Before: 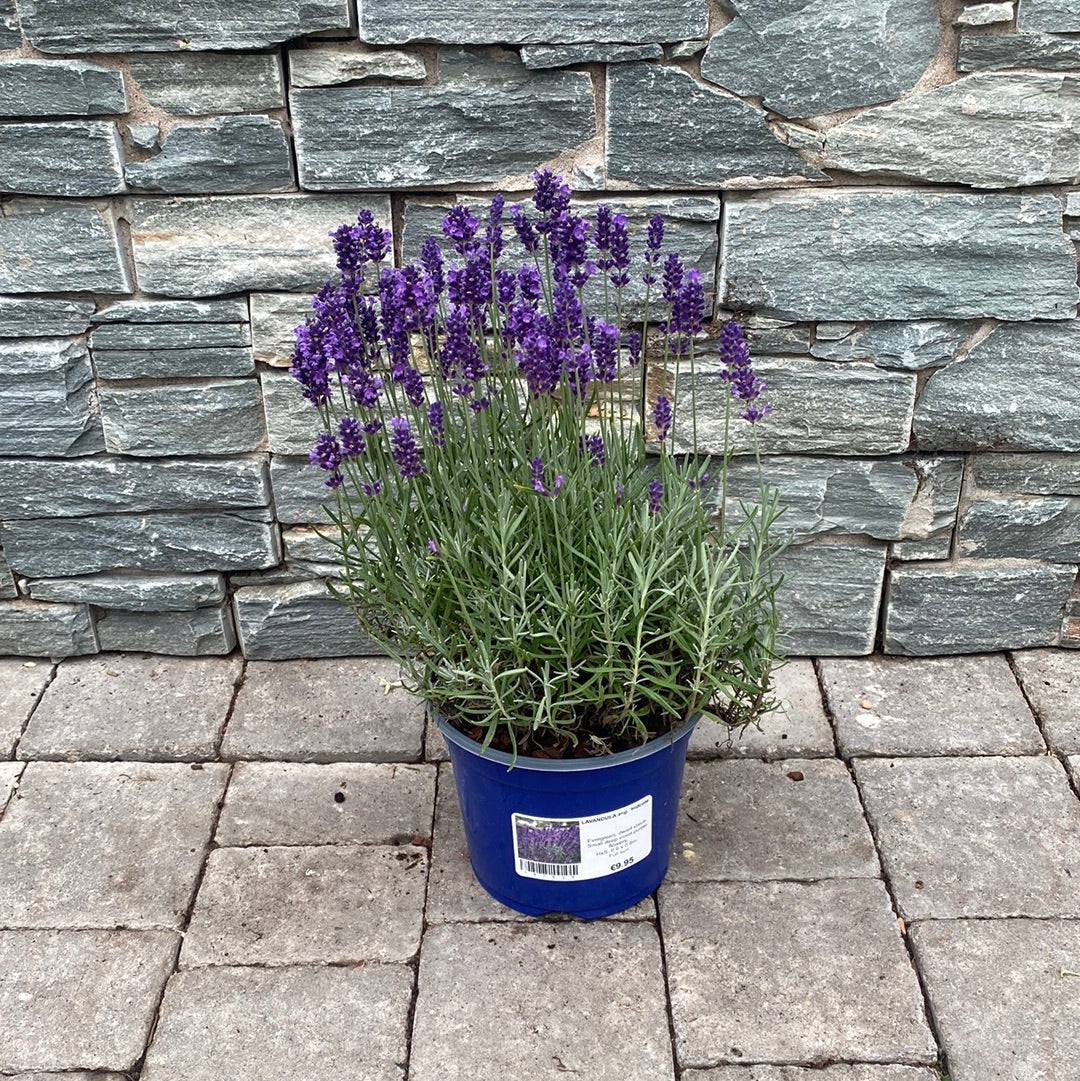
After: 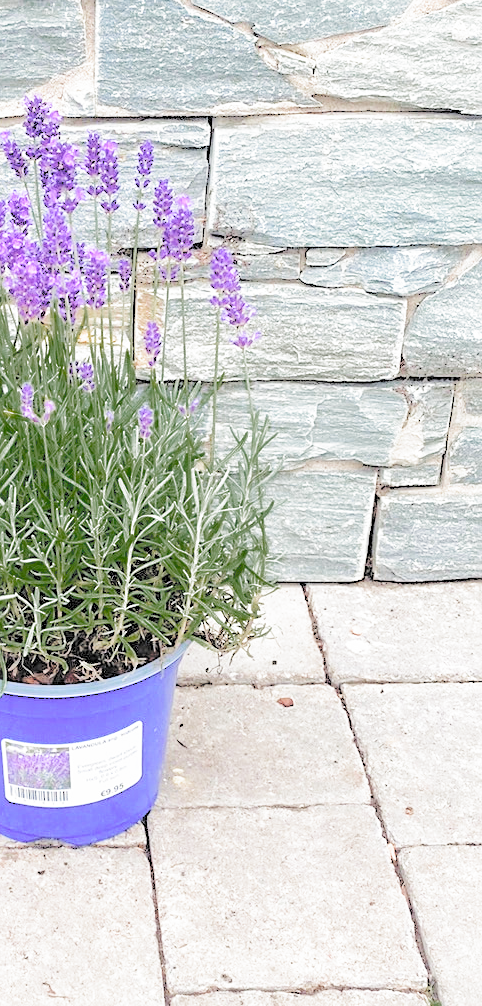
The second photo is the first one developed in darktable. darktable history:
crop: left 47.278%, top 6.903%, right 8.078%
filmic rgb: middle gray luminance 18.24%, black relative exposure -11.17 EV, white relative exposure 3.72 EV, target black luminance 0%, hardness 5.82, latitude 56.62%, contrast 0.964, shadows ↔ highlights balance 49.97%, preserve chrominance no, color science v4 (2020)
tone equalizer: -8 EV 0.03 EV, -7 EV -0.021 EV, -6 EV 0.035 EV, -5 EV 0.052 EV, -4 EV 0.248 EV, -3 EV 0.668 EV, -2 EV 0.581 EV, -1 EV 0.2 EV, +0 EV 0.034 EV
sharpen: amount 0.212
color zones: curves: ch0 [(0.25, 0.5) (0.347, 0.092) (0.75, 0.5)]; ch1 [(0.25, 0.5) (0.33, 0.51) (0.75, 0.5)]
exposure: black level correction 0, exposure 1 EV, compensate highlight preservation false
contrast brightness saturation: brightness 0.991
